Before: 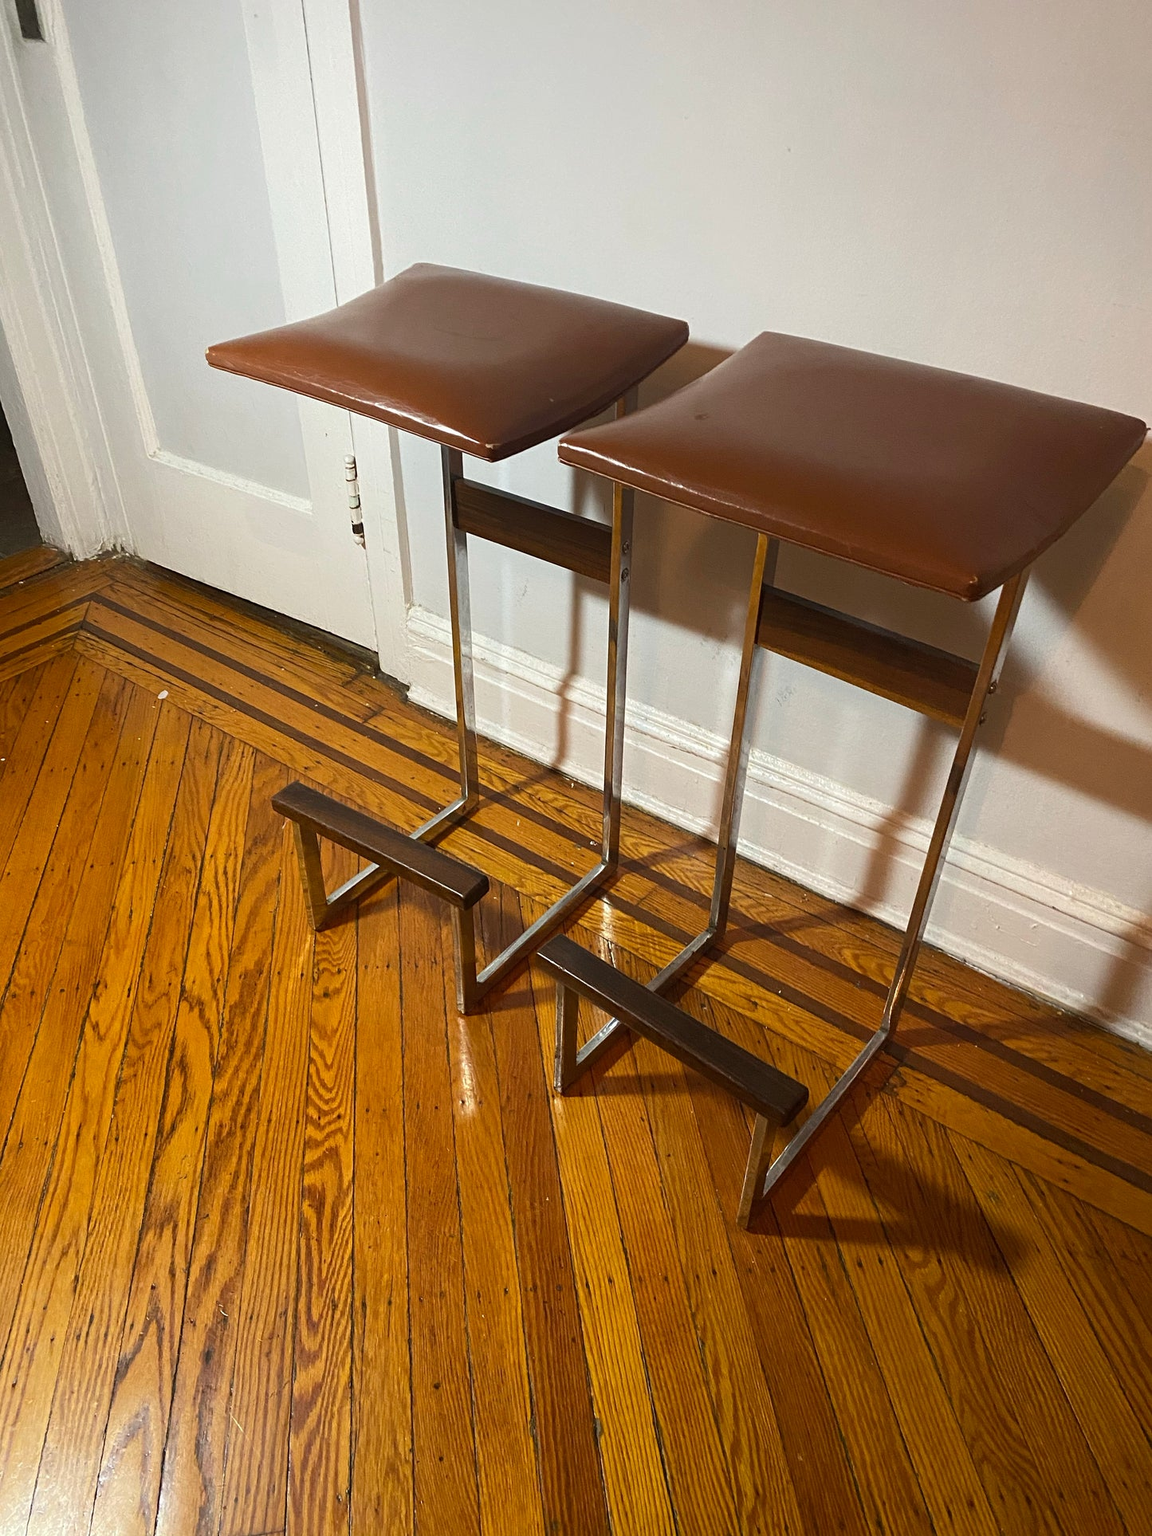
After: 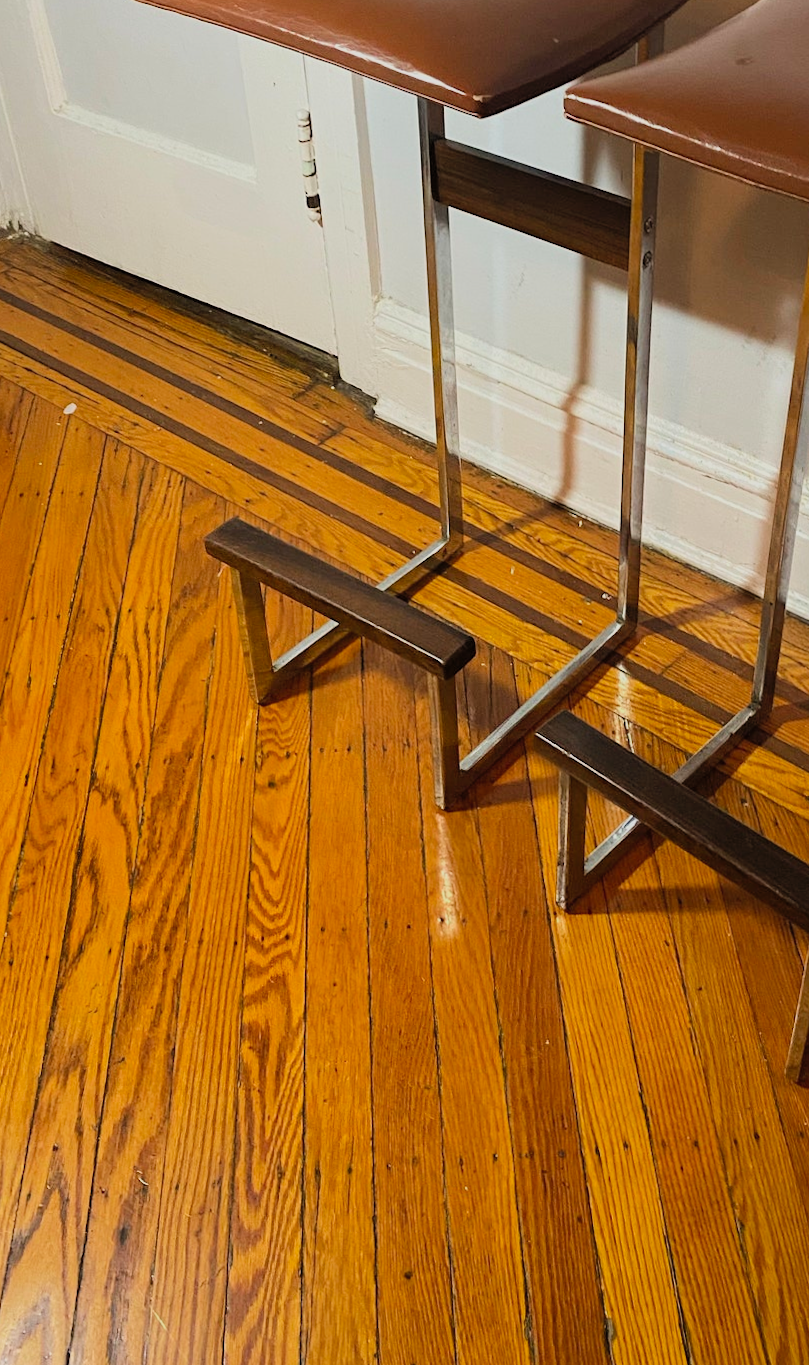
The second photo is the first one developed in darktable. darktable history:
crop: left 8.966%, top 23.852%, right 34.699%, bottom 4.703%
contrast brightness saturation: contrast 0.07, brightness 0.08, saturation 0.18
filmic rgb: black relative exposure -7.65 EV, white relative exposure 4.56 EV, hardness 3.61, color science v6 (2022)
rotate and perspective: rotation 0.192°, lens shift (horizontal) -0.015, crop left 0.005, crop right 0.996, crop top 0.006, crop bottom 0.99
